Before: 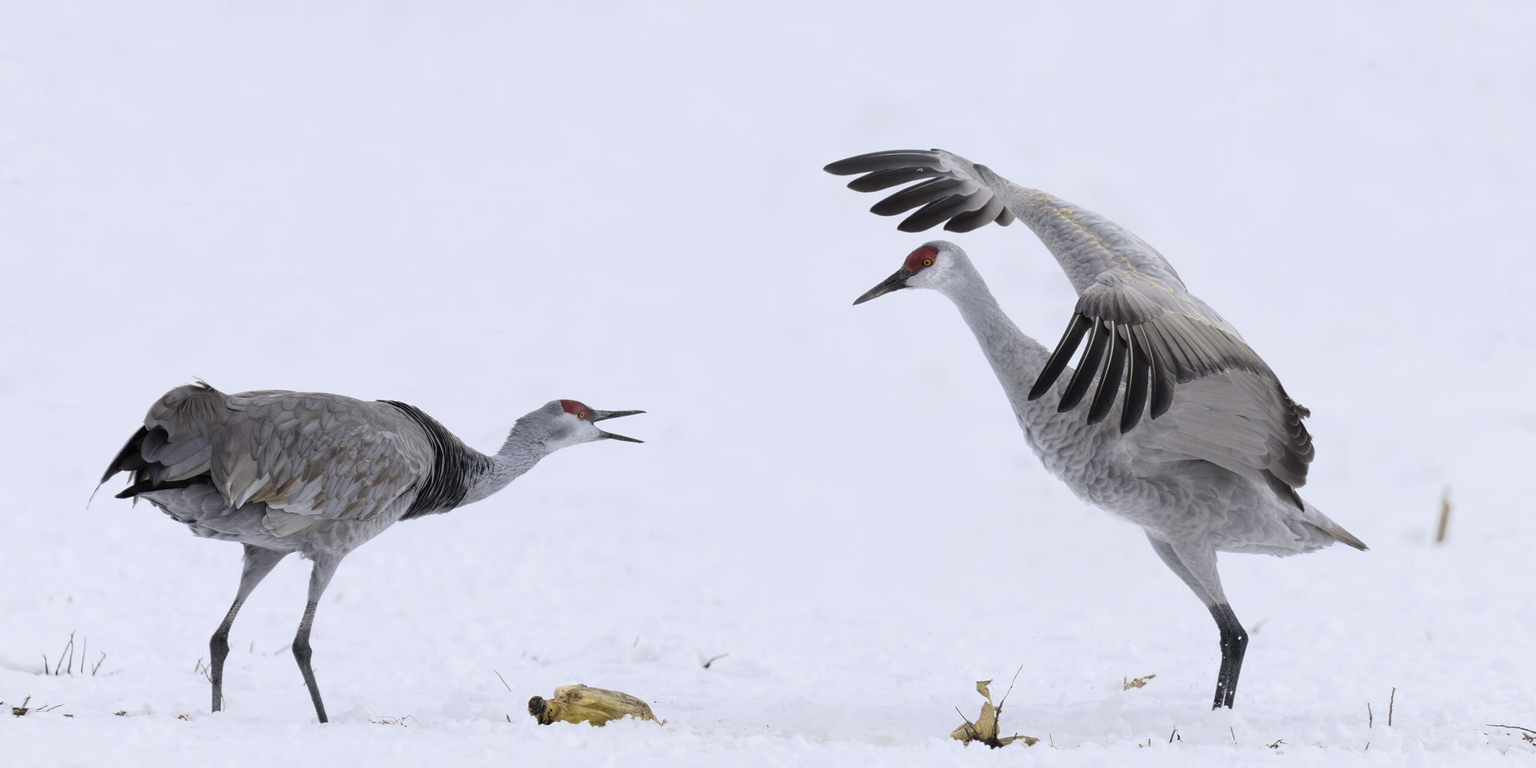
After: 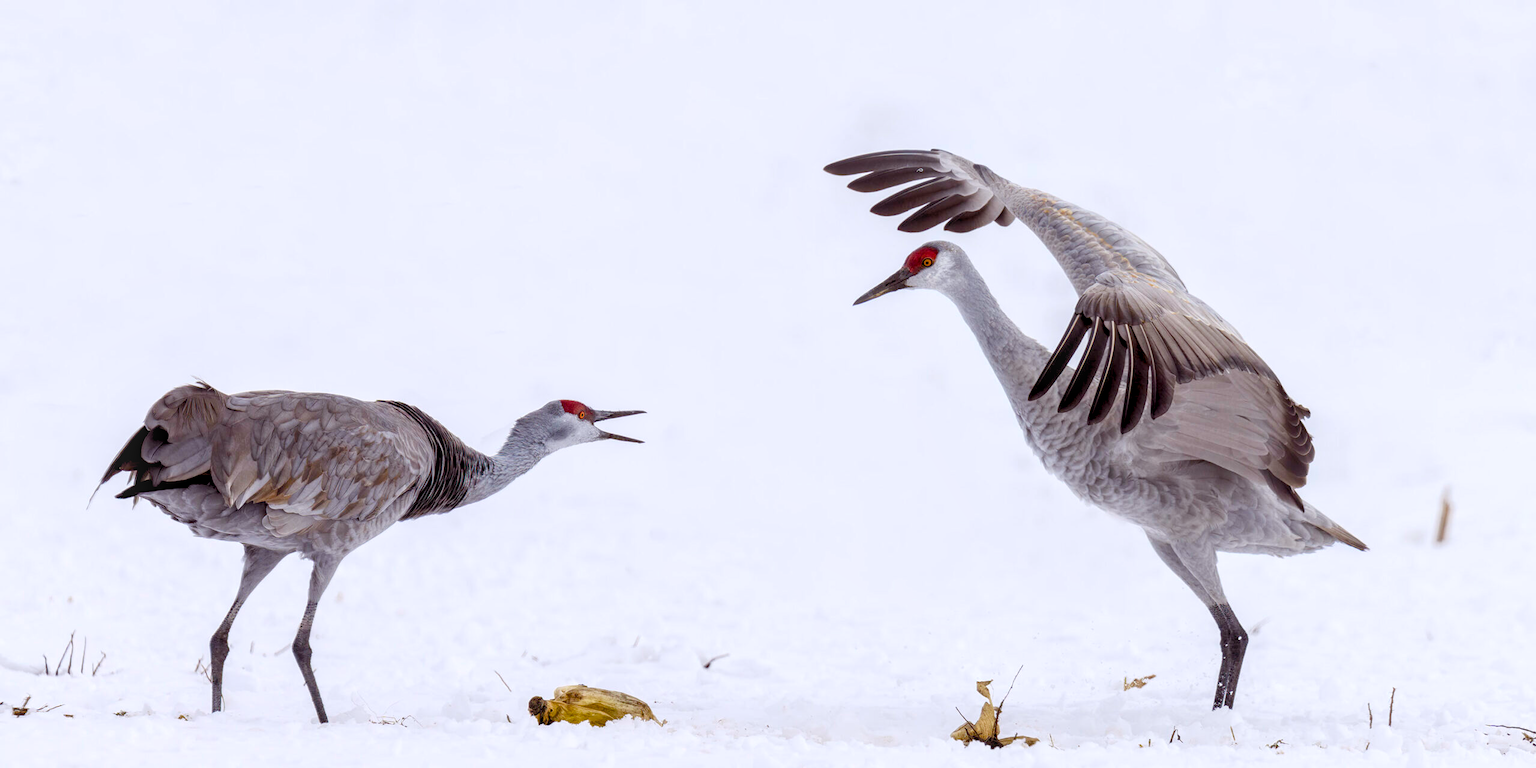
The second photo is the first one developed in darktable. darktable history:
local contrast: on, module defaults
color balance: mode lift, gamma, gain (sRGB), lift [1, 1.049, 1, 1]
levels: levels [0.055, 0.477, 0.9]
color balance rgb: global offset › luminance -0.5%, perceptual saturation grading › highlights -17.77%, perceptual saturation grading › mid-tones 33.1%, perceptual saturation grading › shadows 50.52%, perceptual brilliance grading › highlights 10.8%, perceptual brilliance grading › shadows -10.8%, global vibrance 24.22%, contrast -25%
